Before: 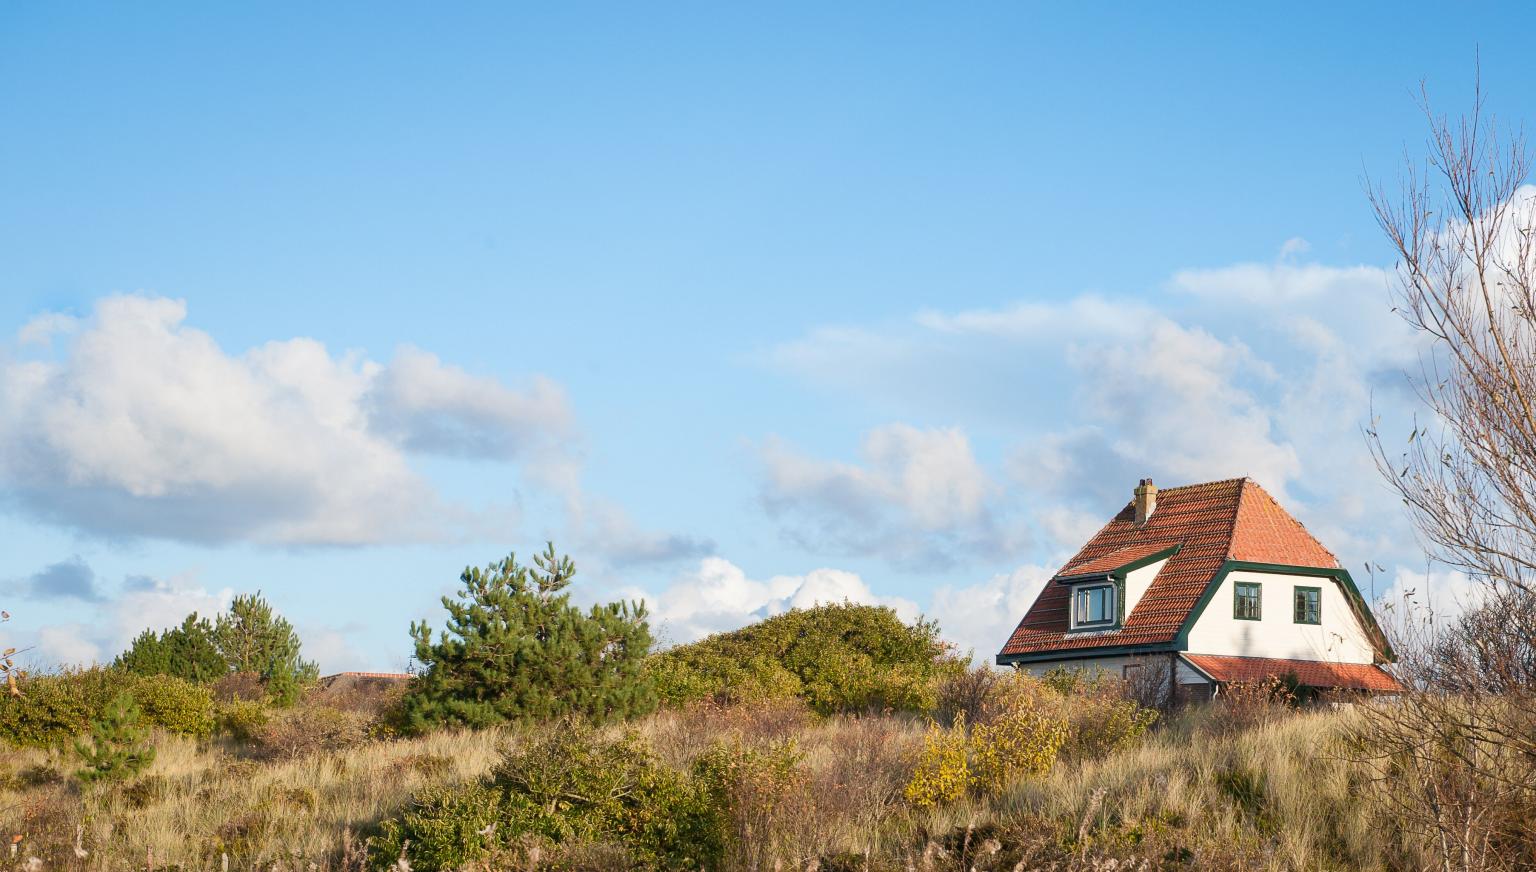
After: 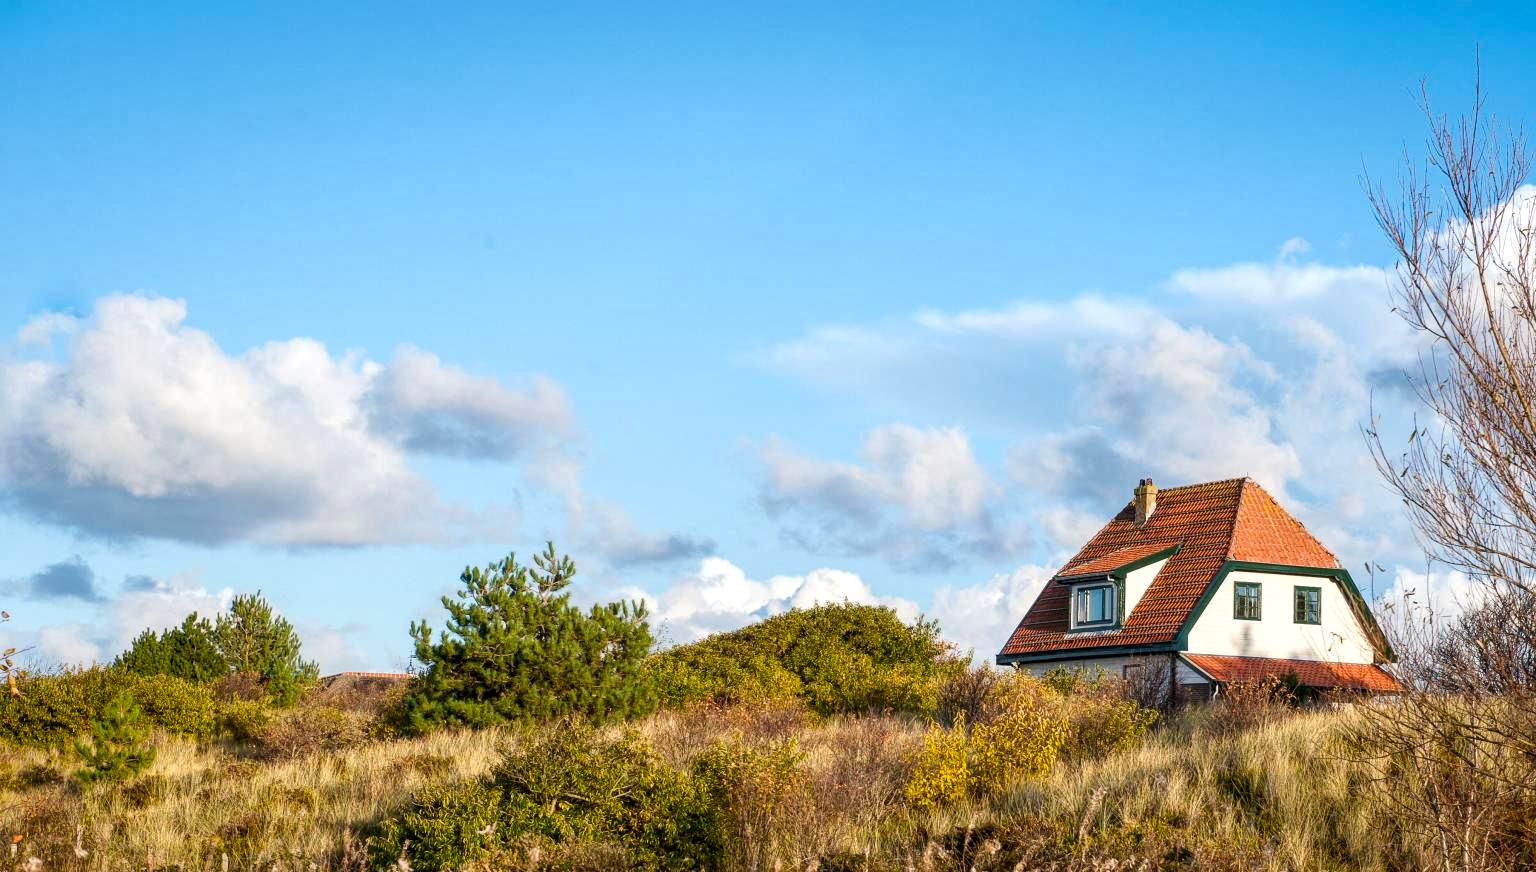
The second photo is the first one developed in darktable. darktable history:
color balance rgb: perceptual saturation grading › global saturation 20%, global vibrance 20%
local contrast: highlights 100%, shadows 100%, detail 200%, midtone range 0.2
